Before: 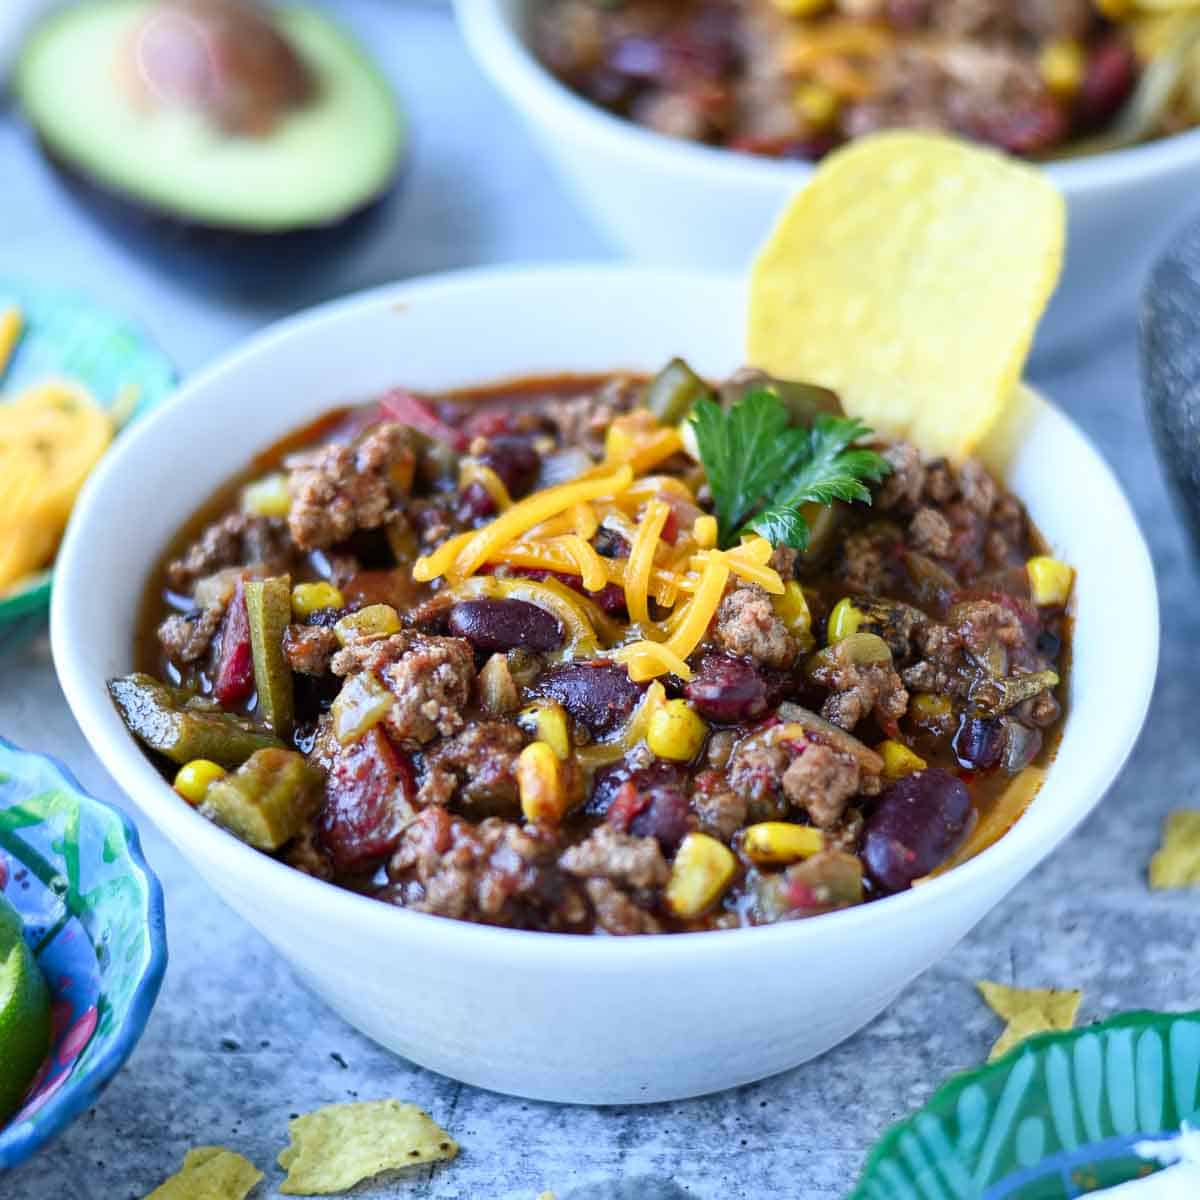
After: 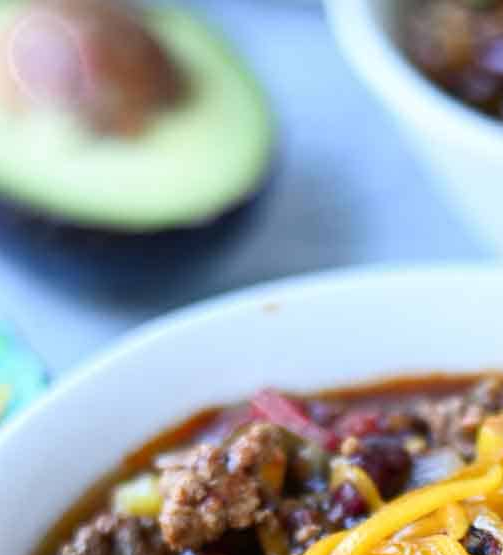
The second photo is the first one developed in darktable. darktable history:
color correction: highlights a* -0.182, highlights b* -0.124
crop and rotate: left 10.817%, top 0.062%, right 47.194%, bottom 53.626%
